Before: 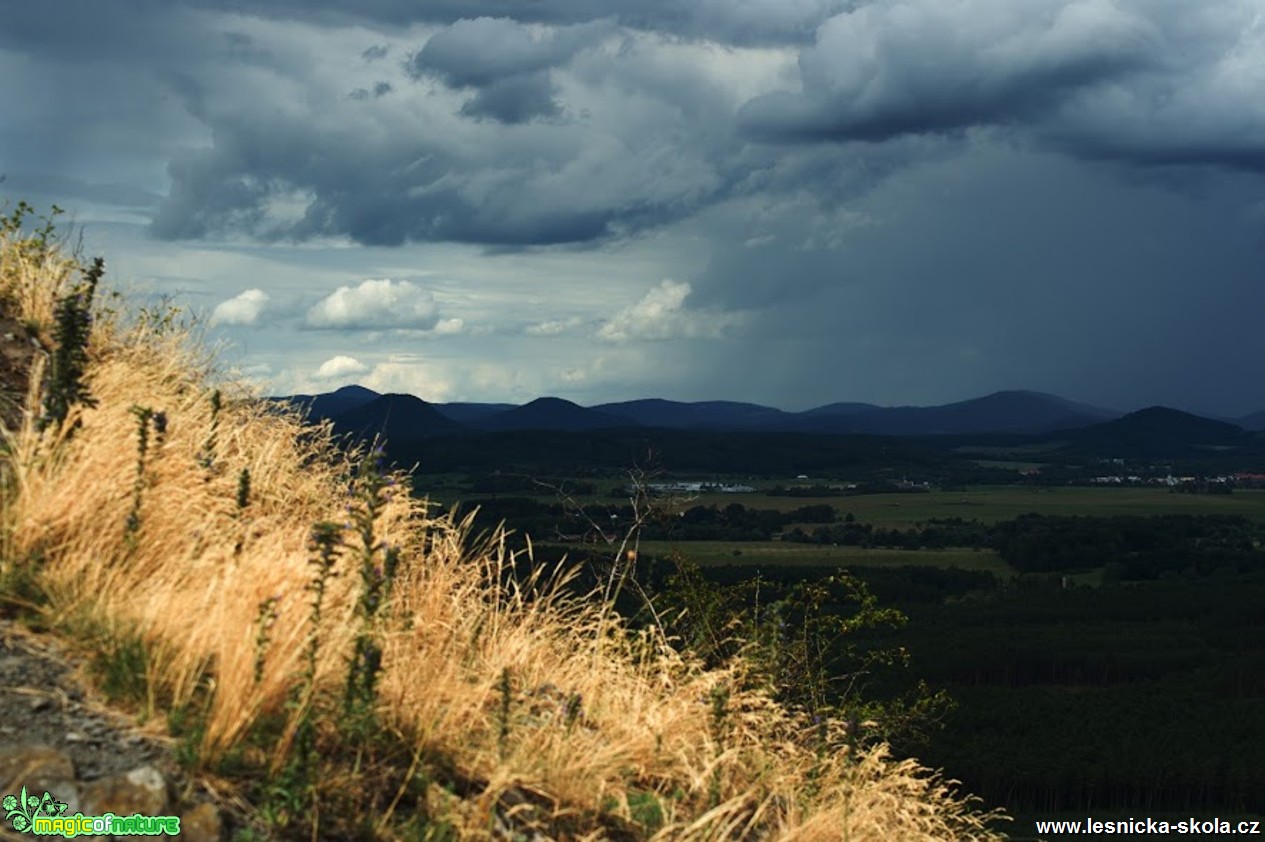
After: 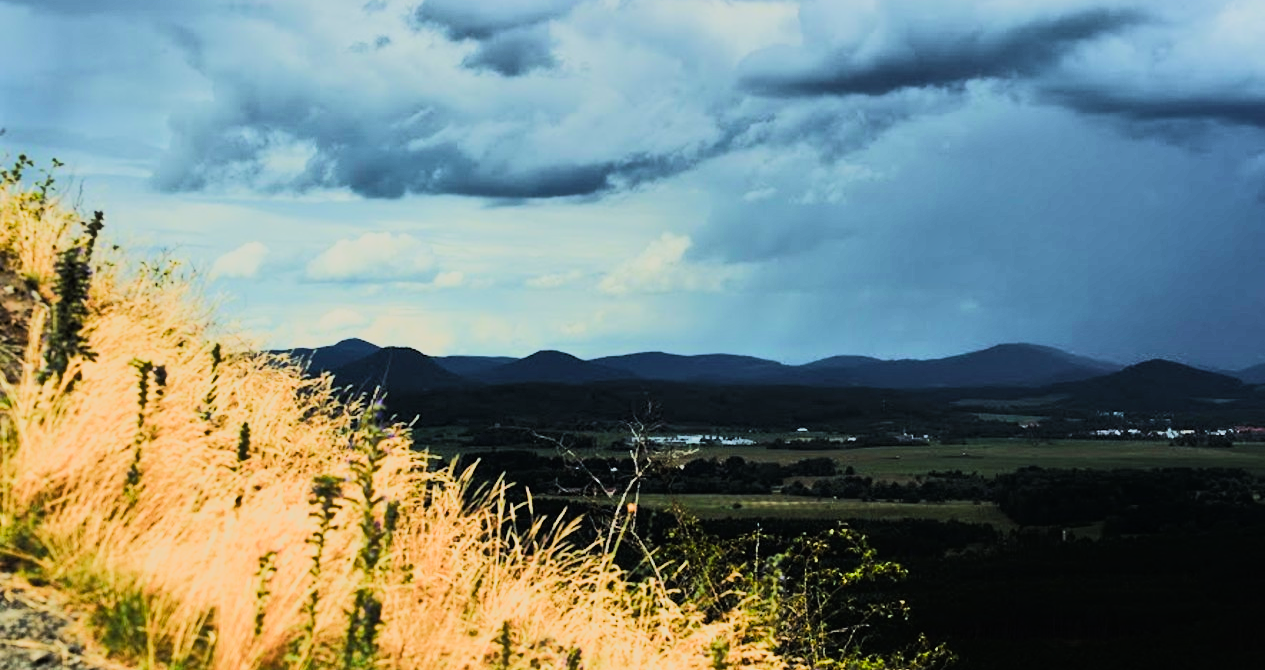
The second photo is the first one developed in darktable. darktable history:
tone equalizer: -7 EV 0.145 EV, -6 EV 0.619 EV, -5 EV 1.15 EV, -4 EV 1.29 EV, -3 EV 1.15 EV, -2 EV 0.6 EV, -1 EV 0.16 EV, mask exposure compensation -0.505 EV
crop and rotate: top 5.661%, bottom 14.761%
tone curve: curves: ch0 [(0, 0) (0.003, 0.005) (0.011, 0.007) (0.025, 0.009) (0.044, 0.013) (0.069, 0.017) (0.1, 0.02) (0.136, 0.029) (0.177, 0.052) (0.224, 0.086) (0.277, 0.129) (0.335, 0.188) (0.399, 0.256) (0.468, 0.361) (0.543, 0.526) (0.623, 0.696) (0.709, 0.784) (0.801, 0.85) (0.898, 0.882) (1, 1)], color space Lab, linked channels, preserve colors none
filmic rgb: black relative exposure -7.29 EV, white relative exposure 5.06 EV, hardness 3.22, color science v5 (2021), contrast in shadows safe, contrast in highlights safe
exposure: exposure 0.759 EV, compensate highlight preservation false
color balance rgb: perceptual saturation grading › global saturation 29.537%, global vibrance 20%
